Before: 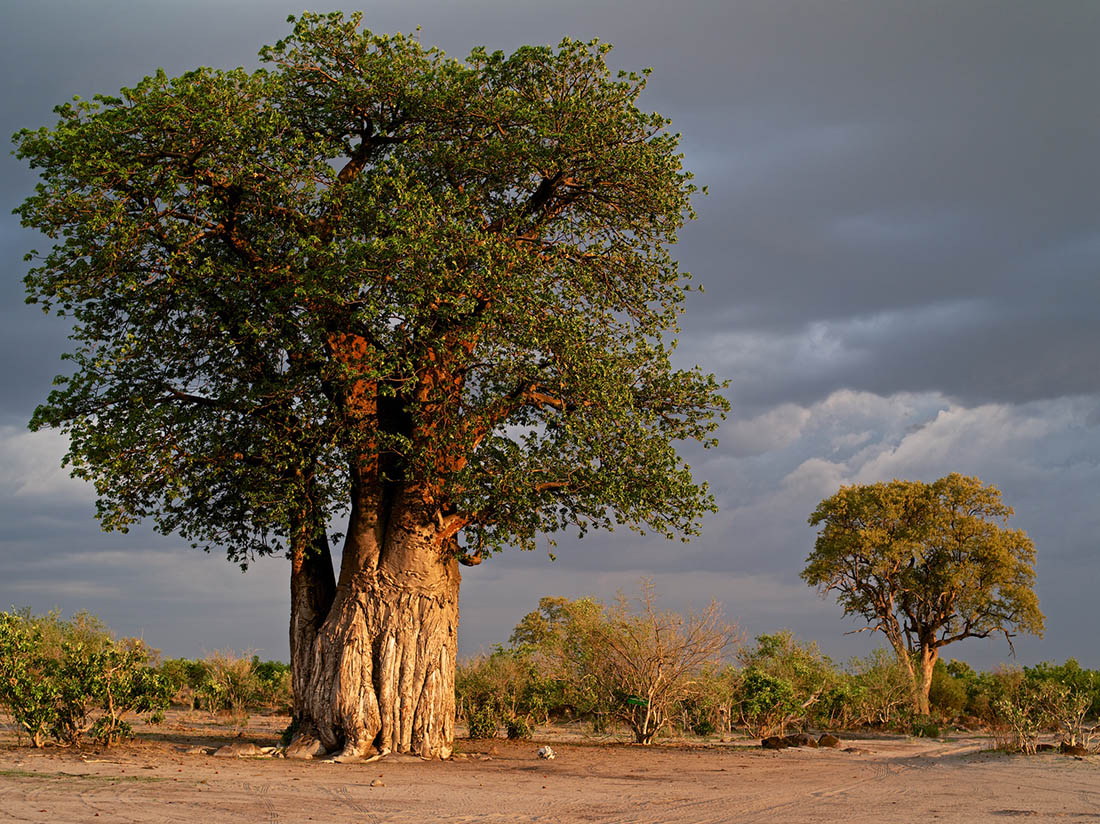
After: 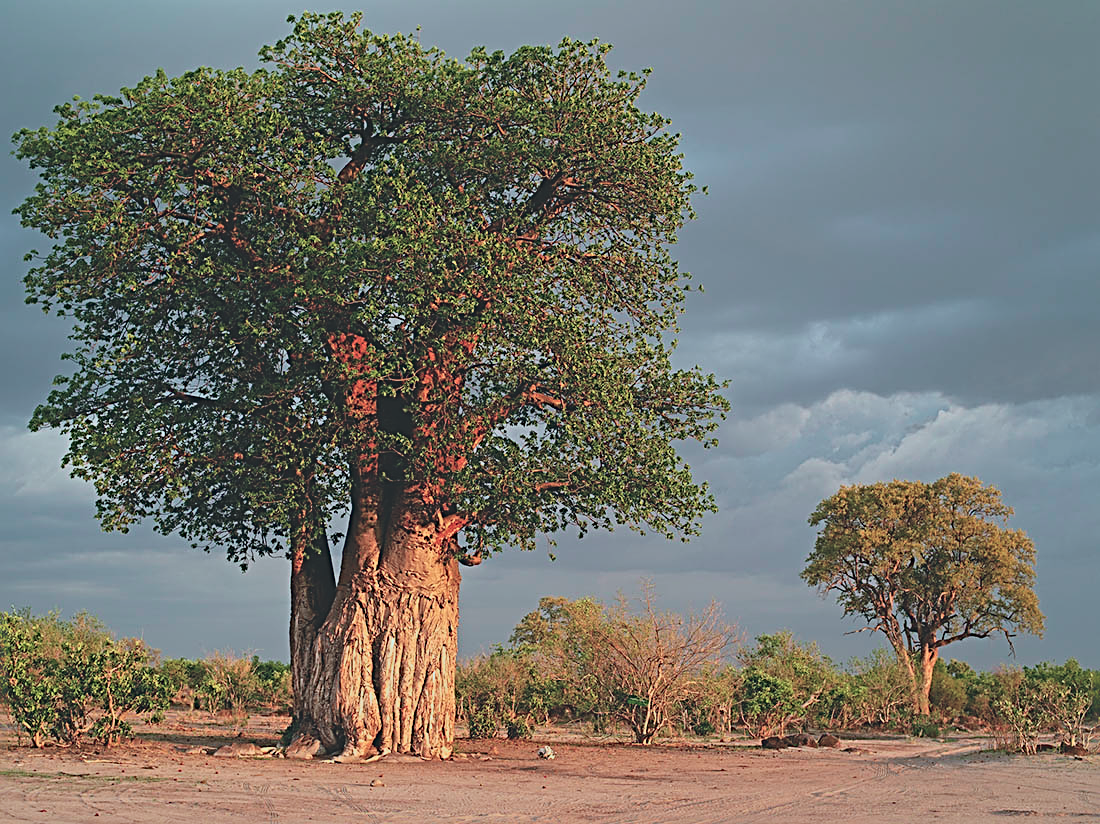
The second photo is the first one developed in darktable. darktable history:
color balance rgb: perceptual saturation grading › global saturation -27.94%, hue shift -2.27°, contrast -21.26%
color calibration: illuminant F (fluorescent), F source F9 (Cool White Deluxe 4150 K) – high CRI, x 0.374, y 0.373, temperature 4158.34 K
tone curve: curves: ch0 [(0, 0.005) (0.103, 0.097) (0.18, 0.22) (0.378, 0.482) (0.504, 0.631) (0.663, 0.801) (0.834, 0.914) (1, 0.971)]; ch1 [(0, 0) (0.172, 0.123) (0.324, 0.253) (0.396, 0.388) (0.478, 0.461) (0.499, 0.498) (0.545, 0.587) (0.604, 0.692) (0.704, 0.818) (1, 1)]; ch2 [(0, 0) (0.411, 0.424) (0.496, 0.5) (0.521, 0.537) (0.555, 0.585) (0.628, 0.703) (1, 1)], color space Lab, independent channels, preserve colors none
sharpen: radius 2.817, amount 0.715
exposure: black level correction -0.015, exposure -0.5 EV, compensate highlight preservation false
